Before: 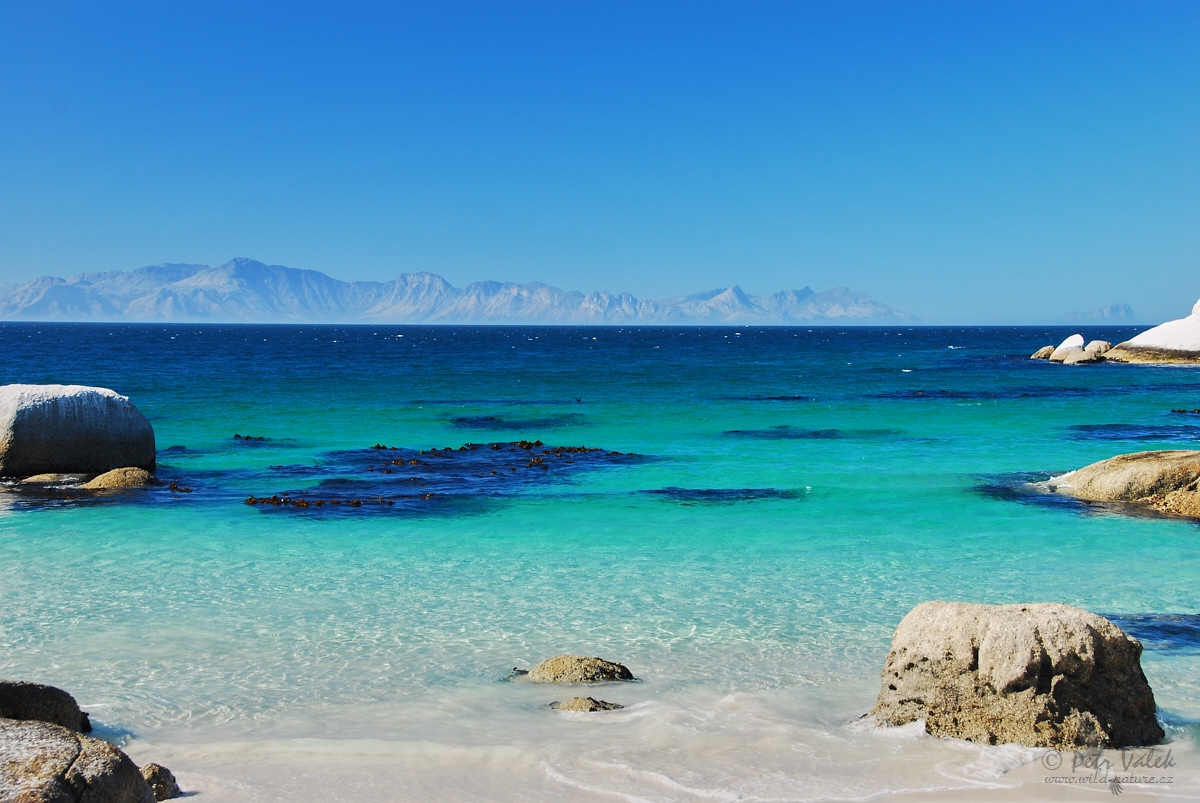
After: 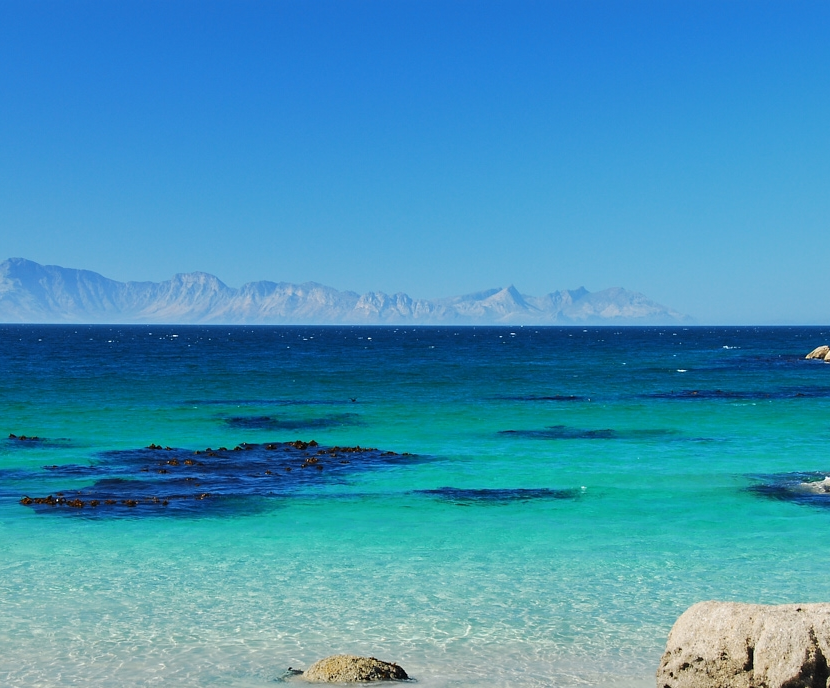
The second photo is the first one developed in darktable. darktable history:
crop: left 18.78%, right 12.05%, bottom 14.201%
